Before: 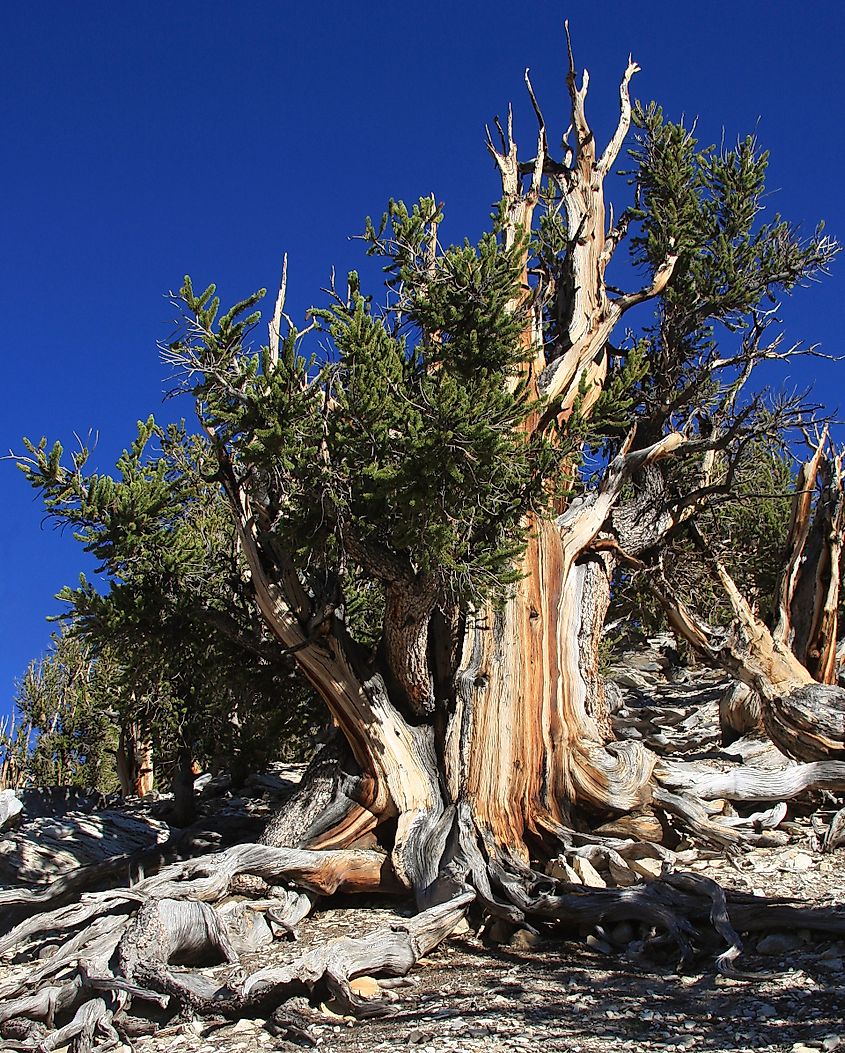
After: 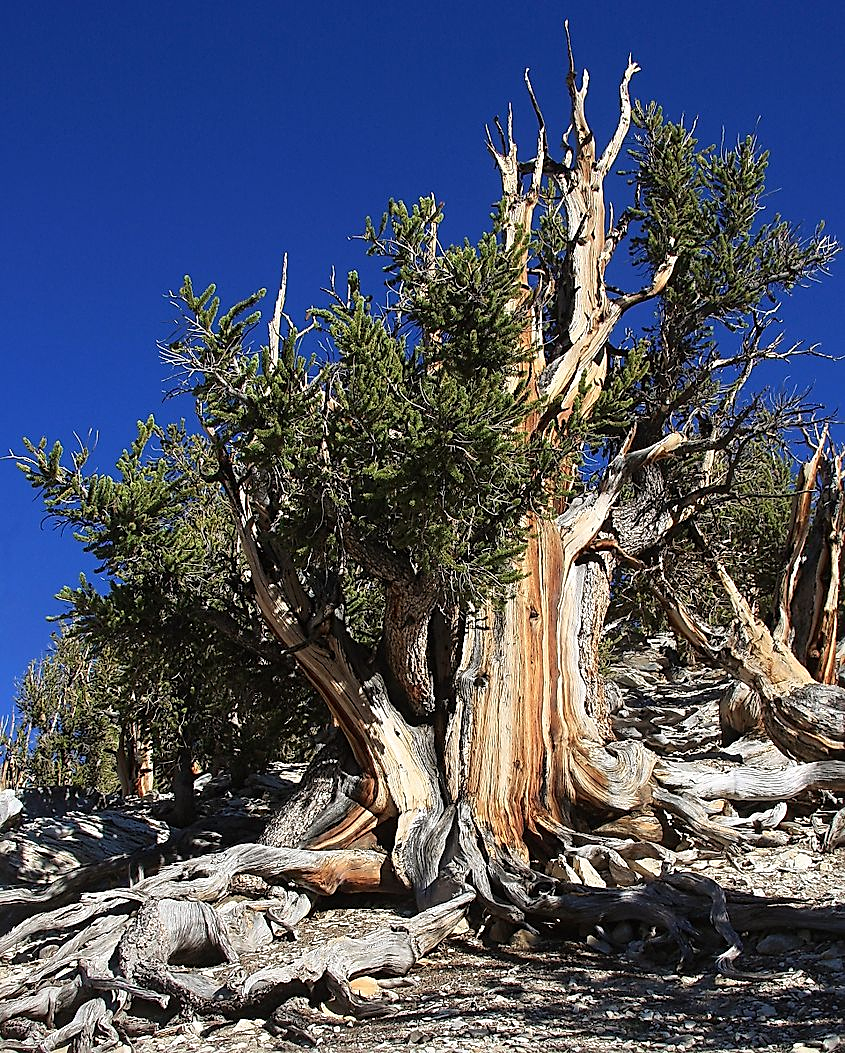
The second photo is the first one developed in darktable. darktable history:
sharpen: radius 2.129, amount 0.382, threshold 0.23
